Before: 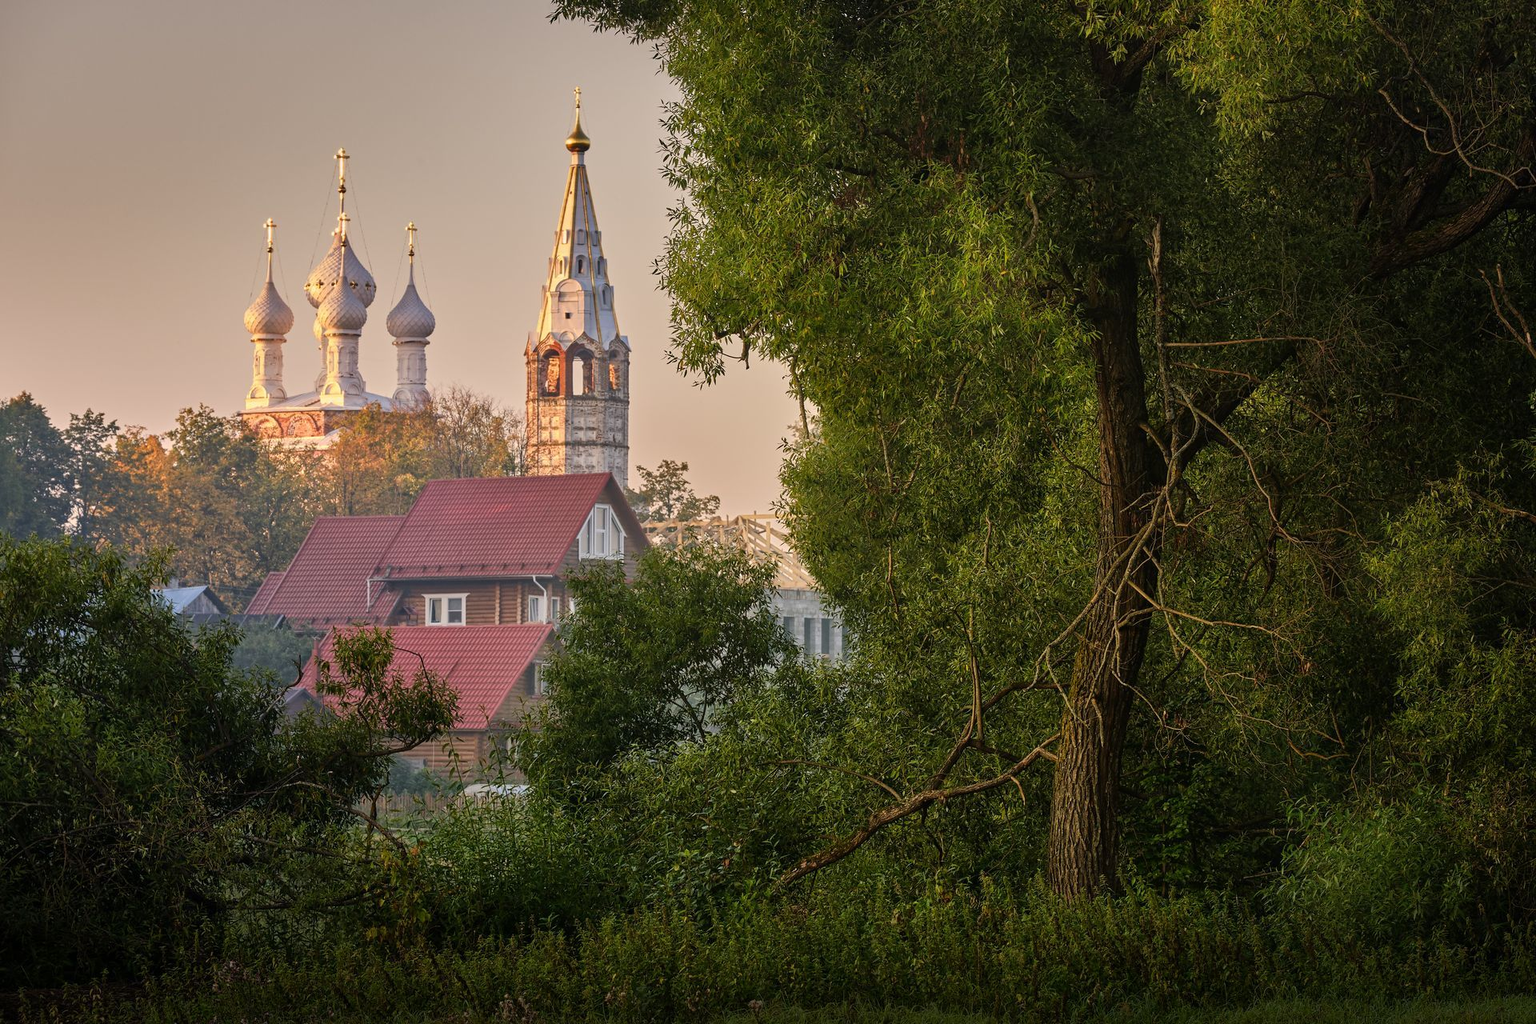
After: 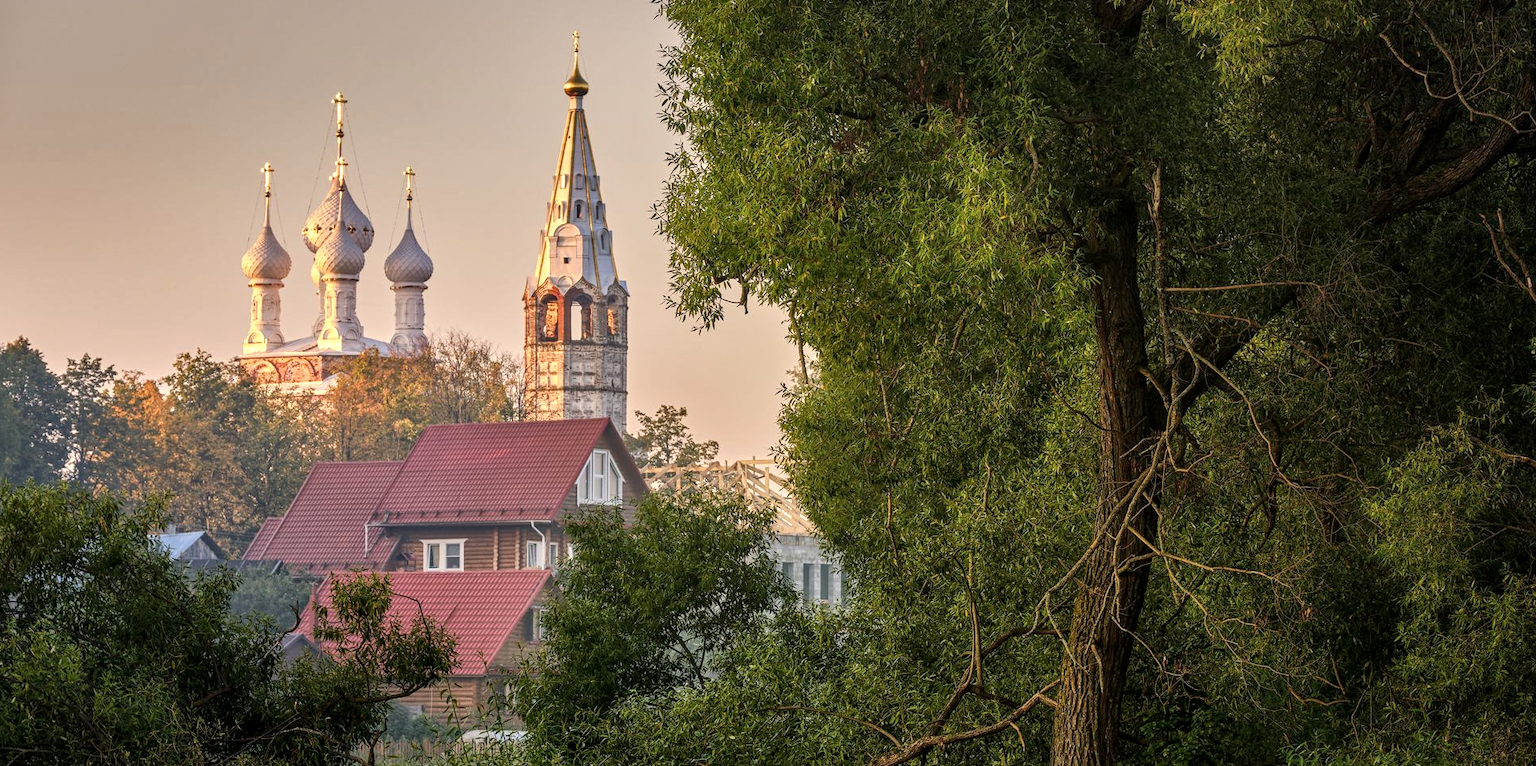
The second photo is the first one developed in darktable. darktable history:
color calibration: illuminant same as pipeline (D50), adaptation XYZ, x 0.345, y 0.358, temperature 5020.44 K
crop: left 0.212%, top 5.501%, bottom 19.773%
local contrast: on, module defaults
exposure: exposure 0.232 EV, compensate exposure bias true, compensate highlight preservation false
